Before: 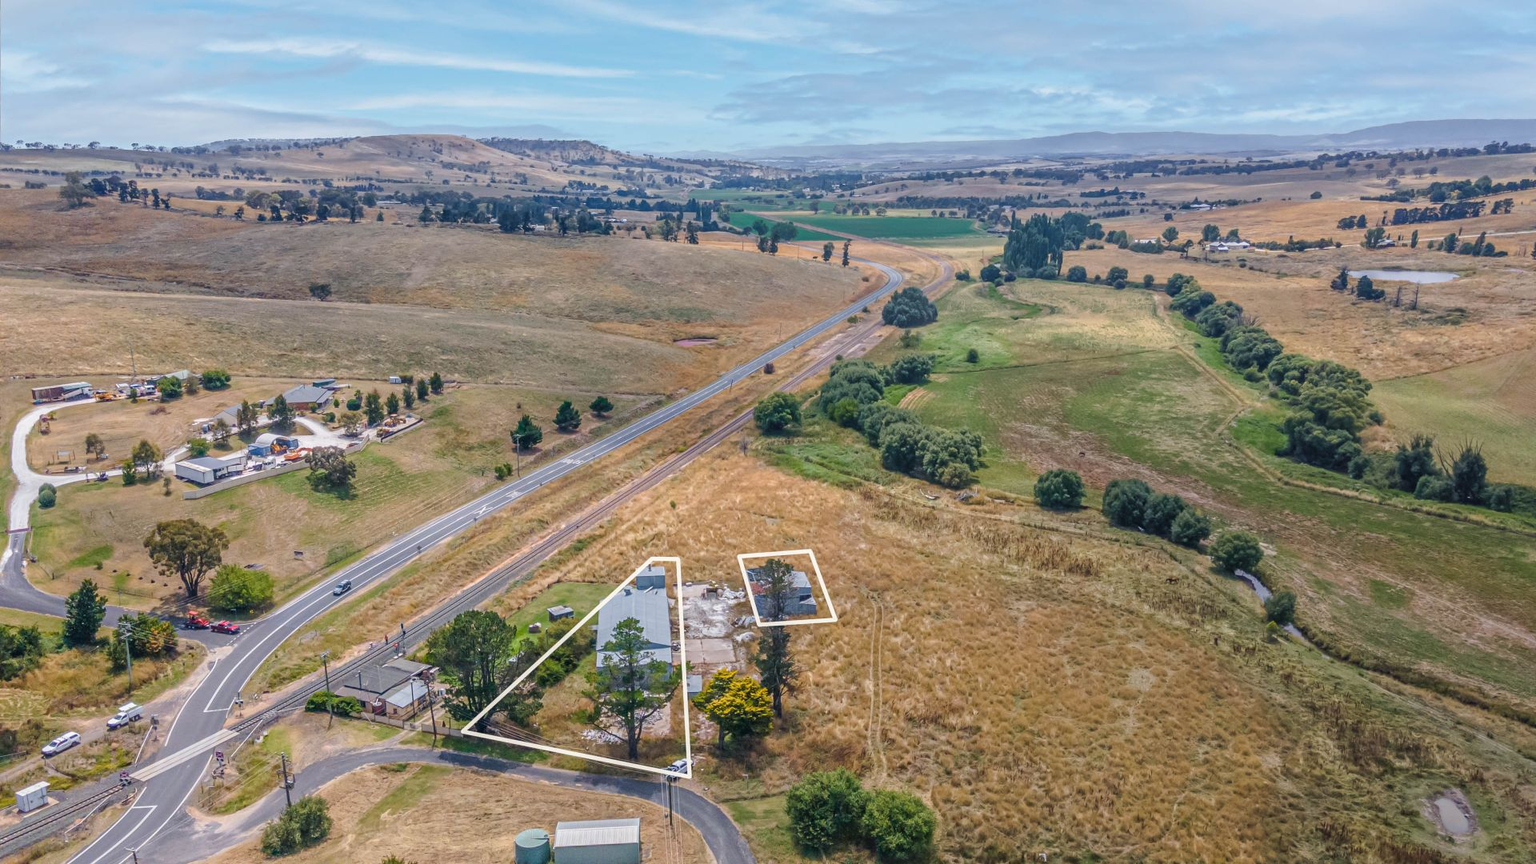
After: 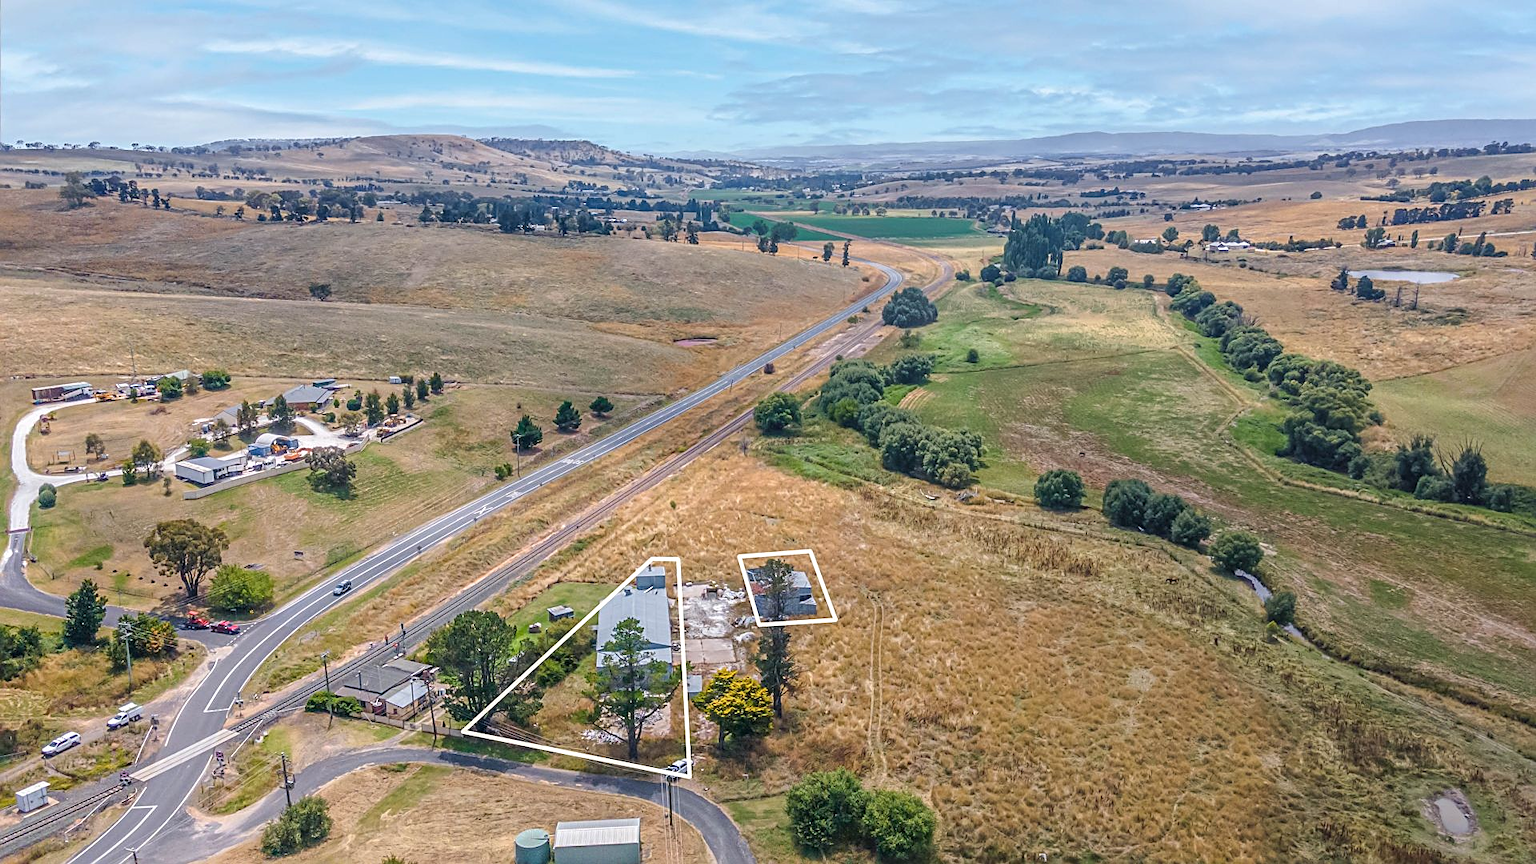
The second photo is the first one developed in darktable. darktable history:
sharpen: on, module defaults
exposure: exposure 0.174 EV, compensate highlight preservation false
